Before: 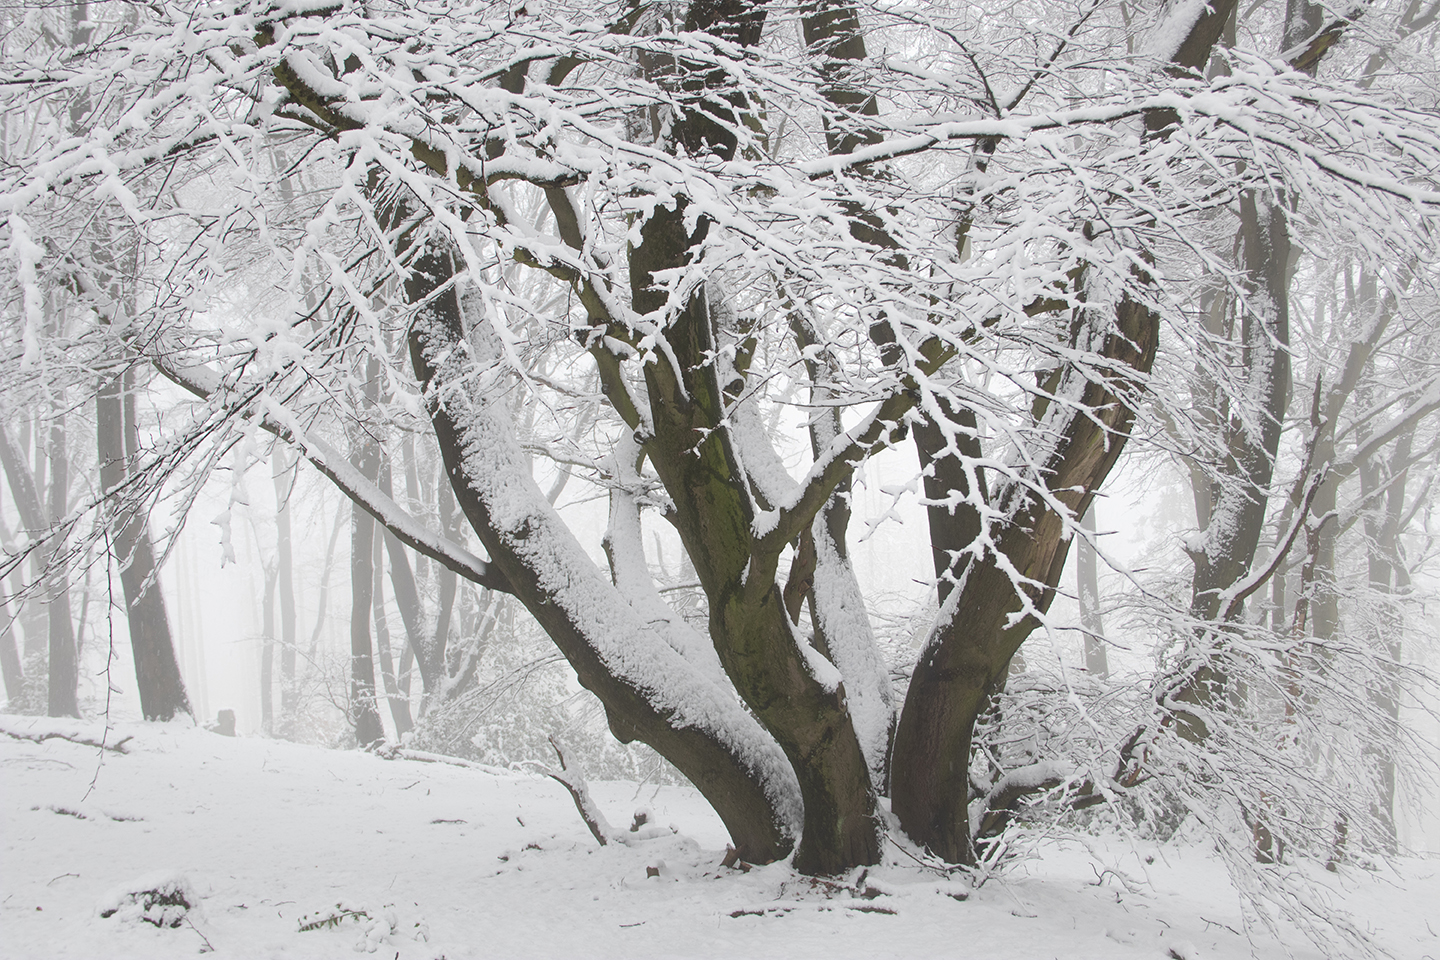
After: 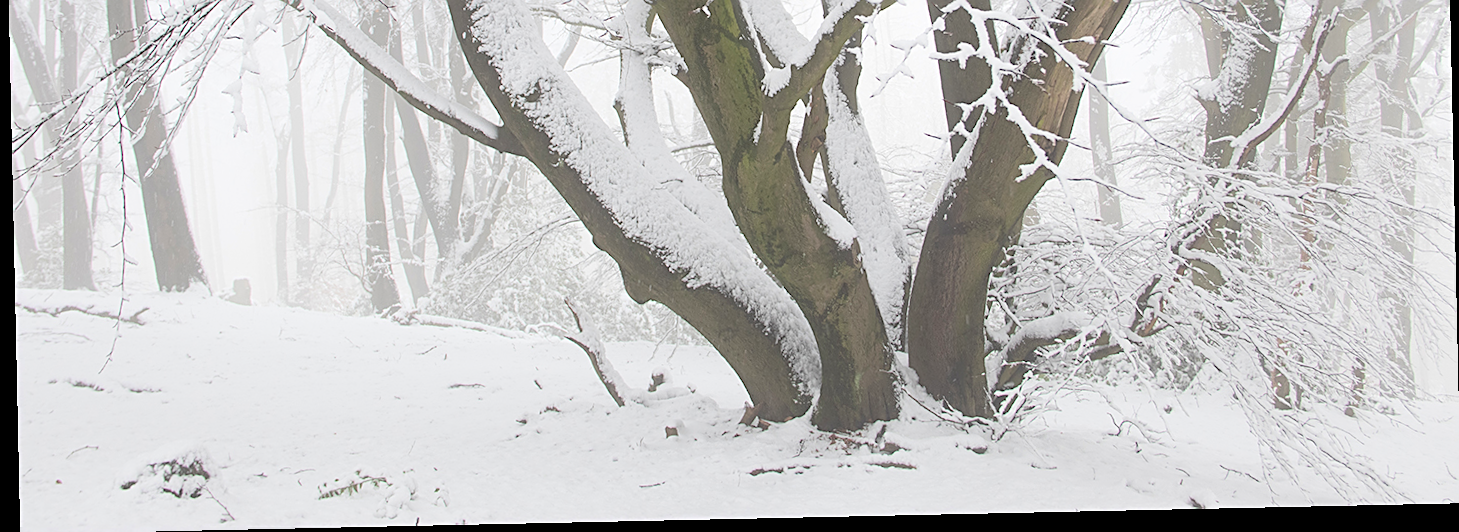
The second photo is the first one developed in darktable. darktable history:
contrast brightness saturation: contrast 0.1, brightness 0.3, saturation 0.14
crop and rotate: top 46.237%
sharpen: on, module defaults
rotate and perspective: rotation -1.24°, automatic cropping off
